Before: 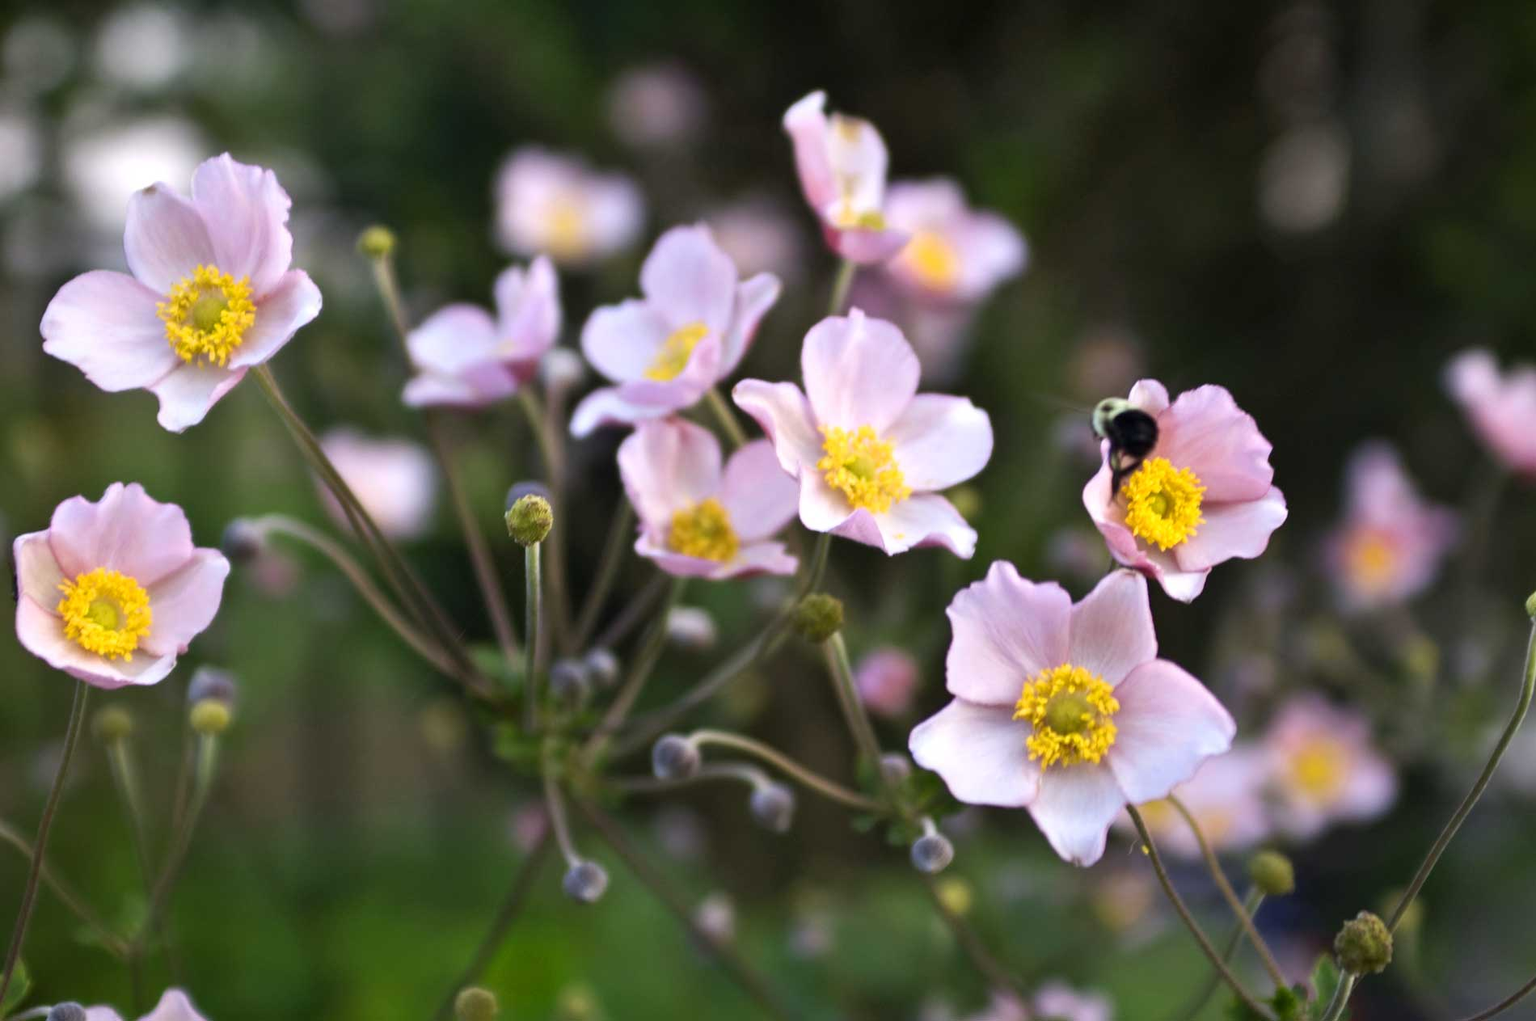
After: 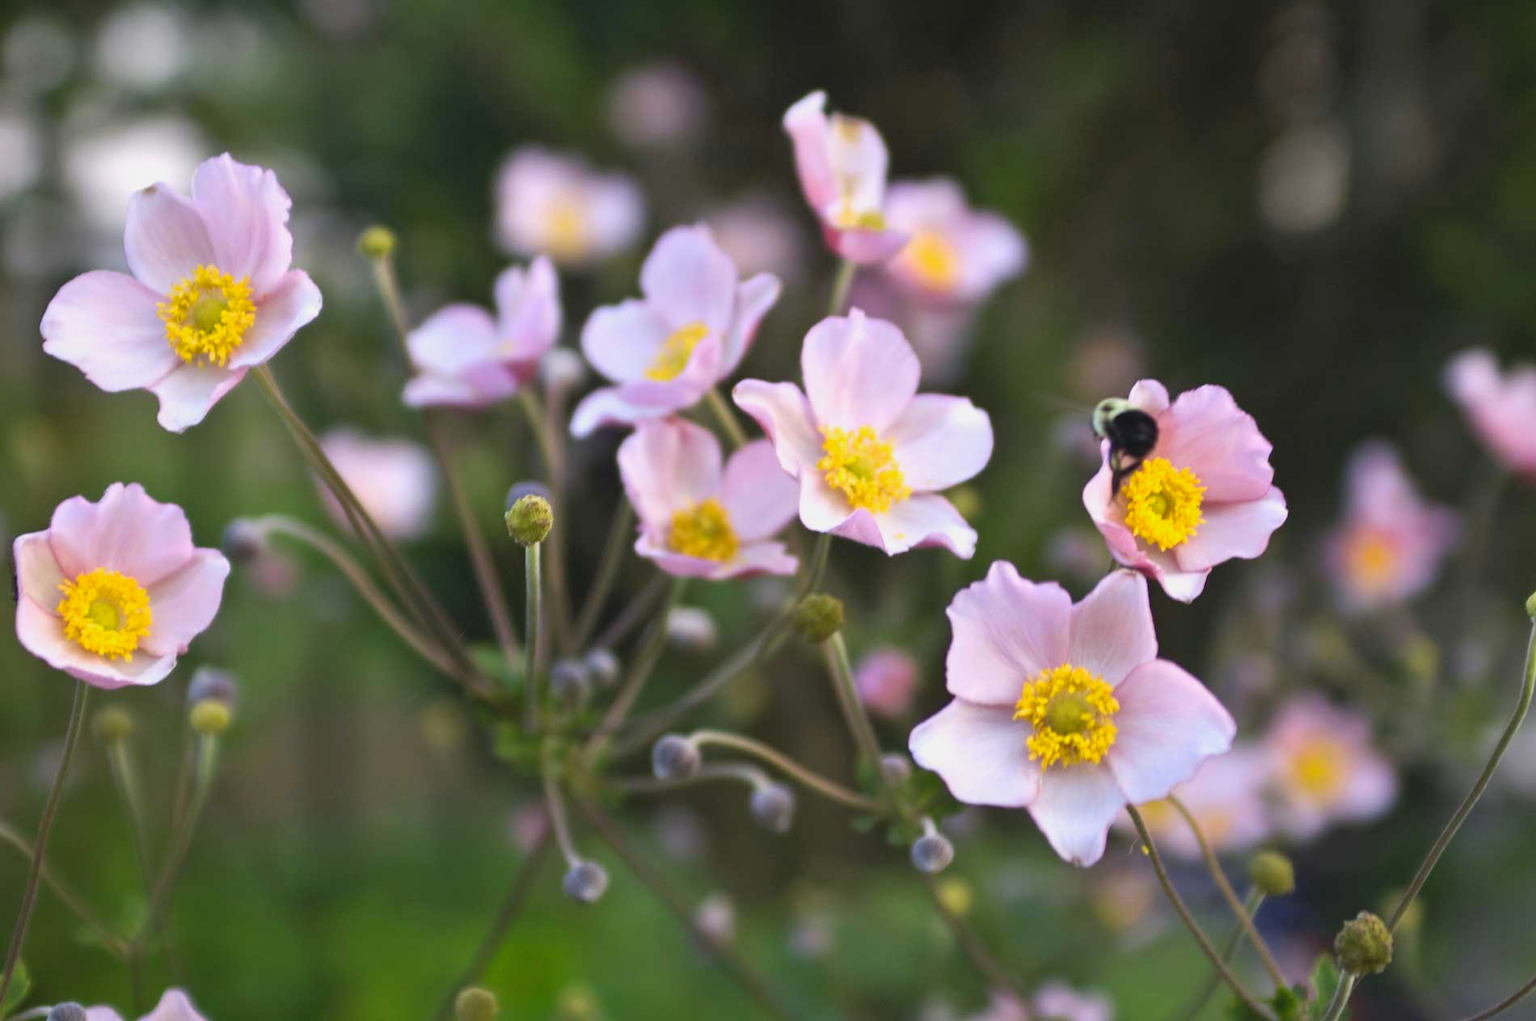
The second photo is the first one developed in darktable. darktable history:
exposure: compensate highlight preservation false
contrast brightness saturation: contrast -0.1, brightness 0.05, saturation 0.08
